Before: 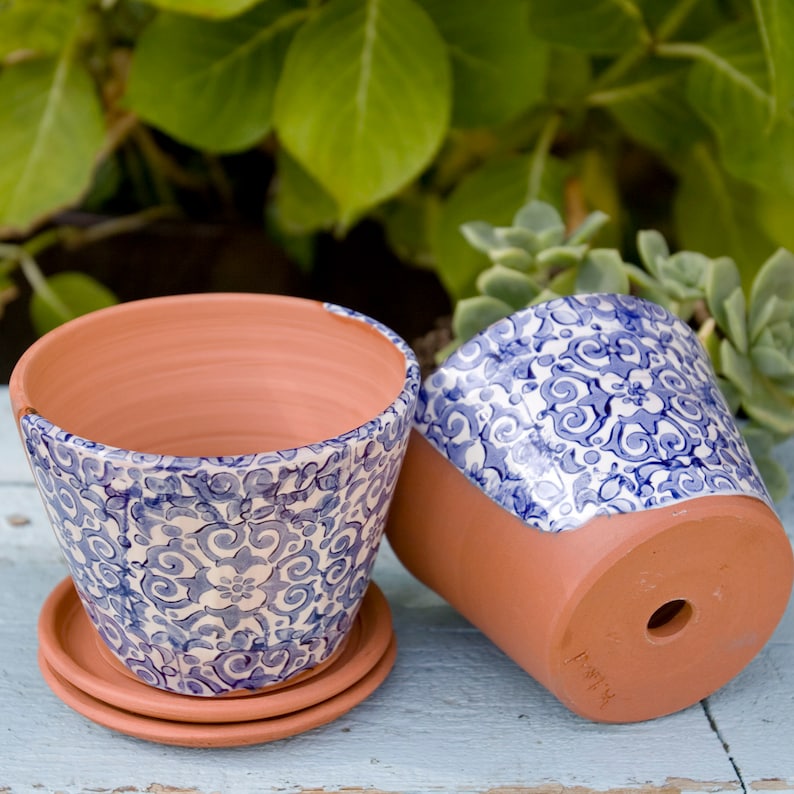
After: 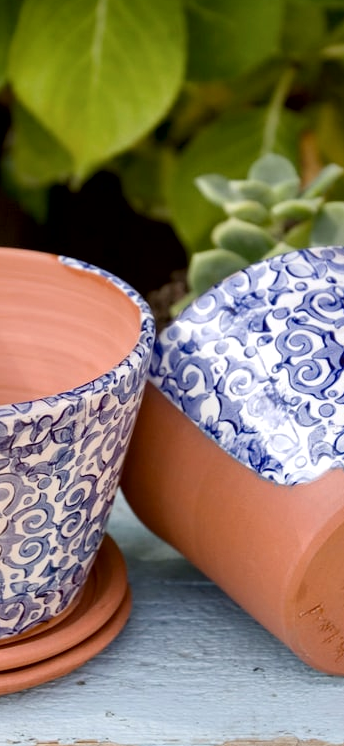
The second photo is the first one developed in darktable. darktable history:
crop: left 33.452%, top 6.025%, right 23.155%
local contrast: mode bilateral grid, contrast 25, coarseness 60, detail 151%, midtone range 0.2
